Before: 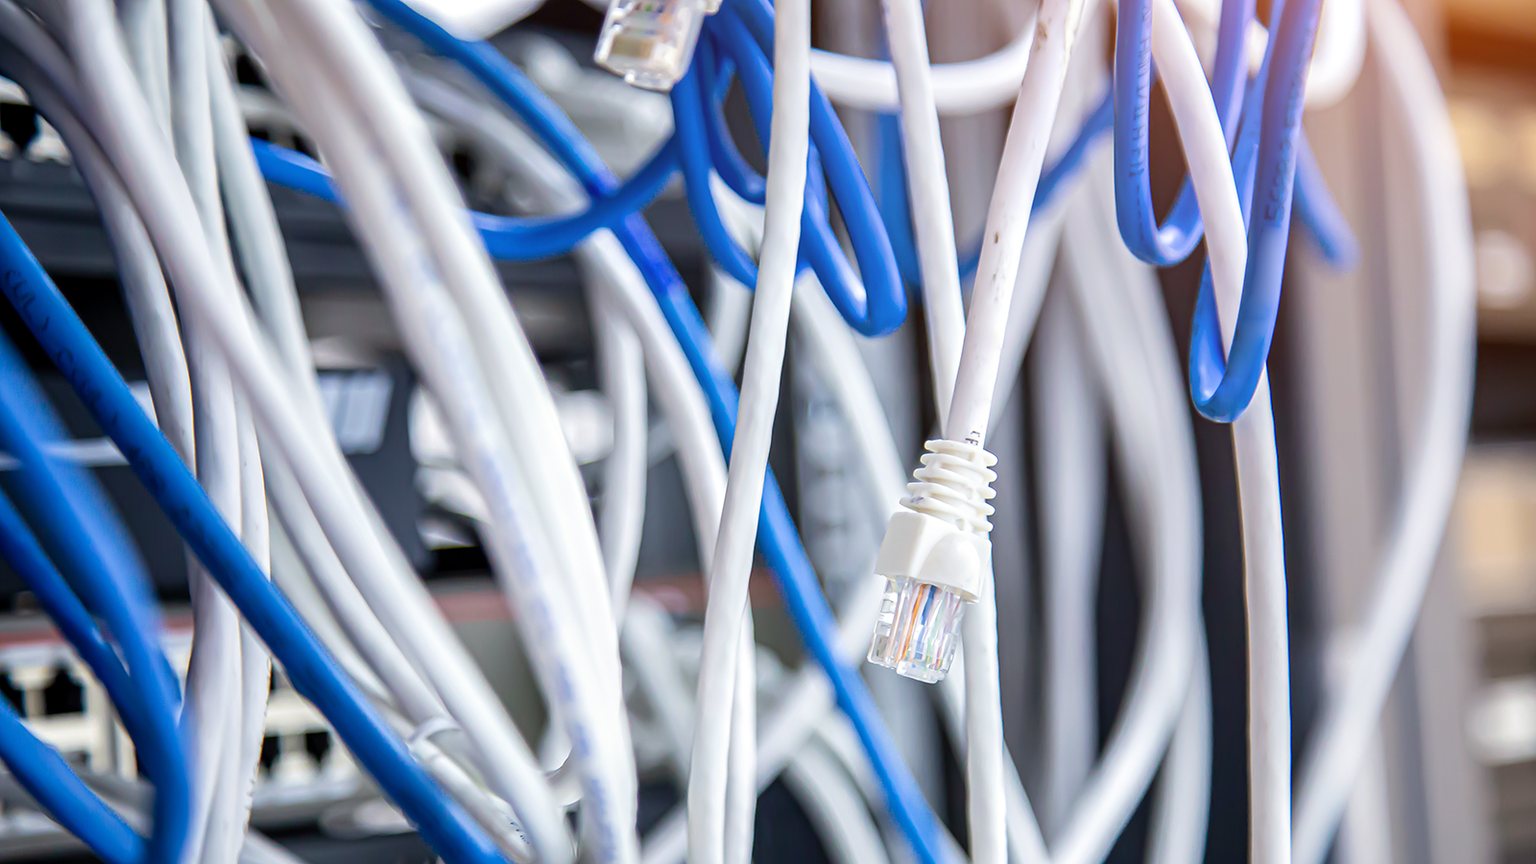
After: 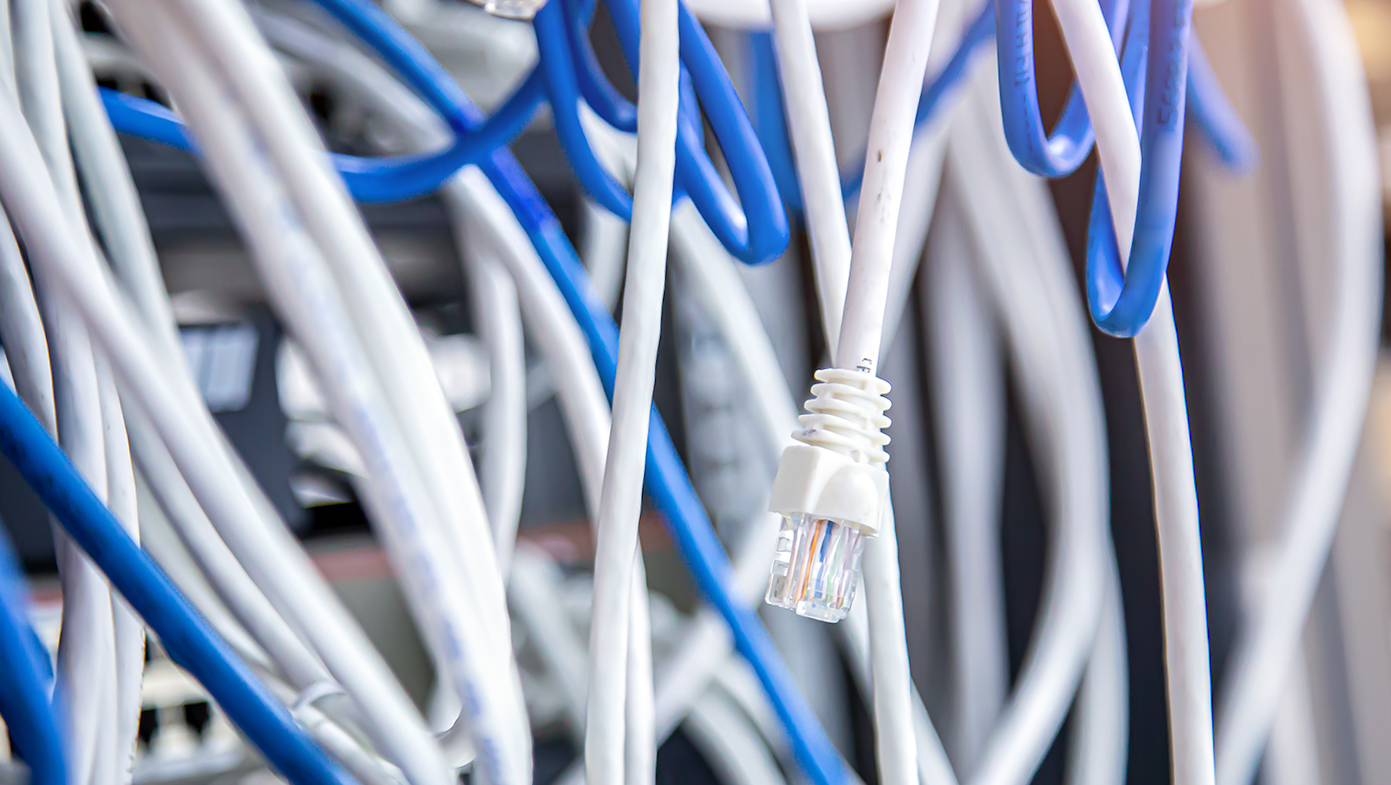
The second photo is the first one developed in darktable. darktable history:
crop and rotate: angle 2.63°, left 6.058%, top 5.717%
